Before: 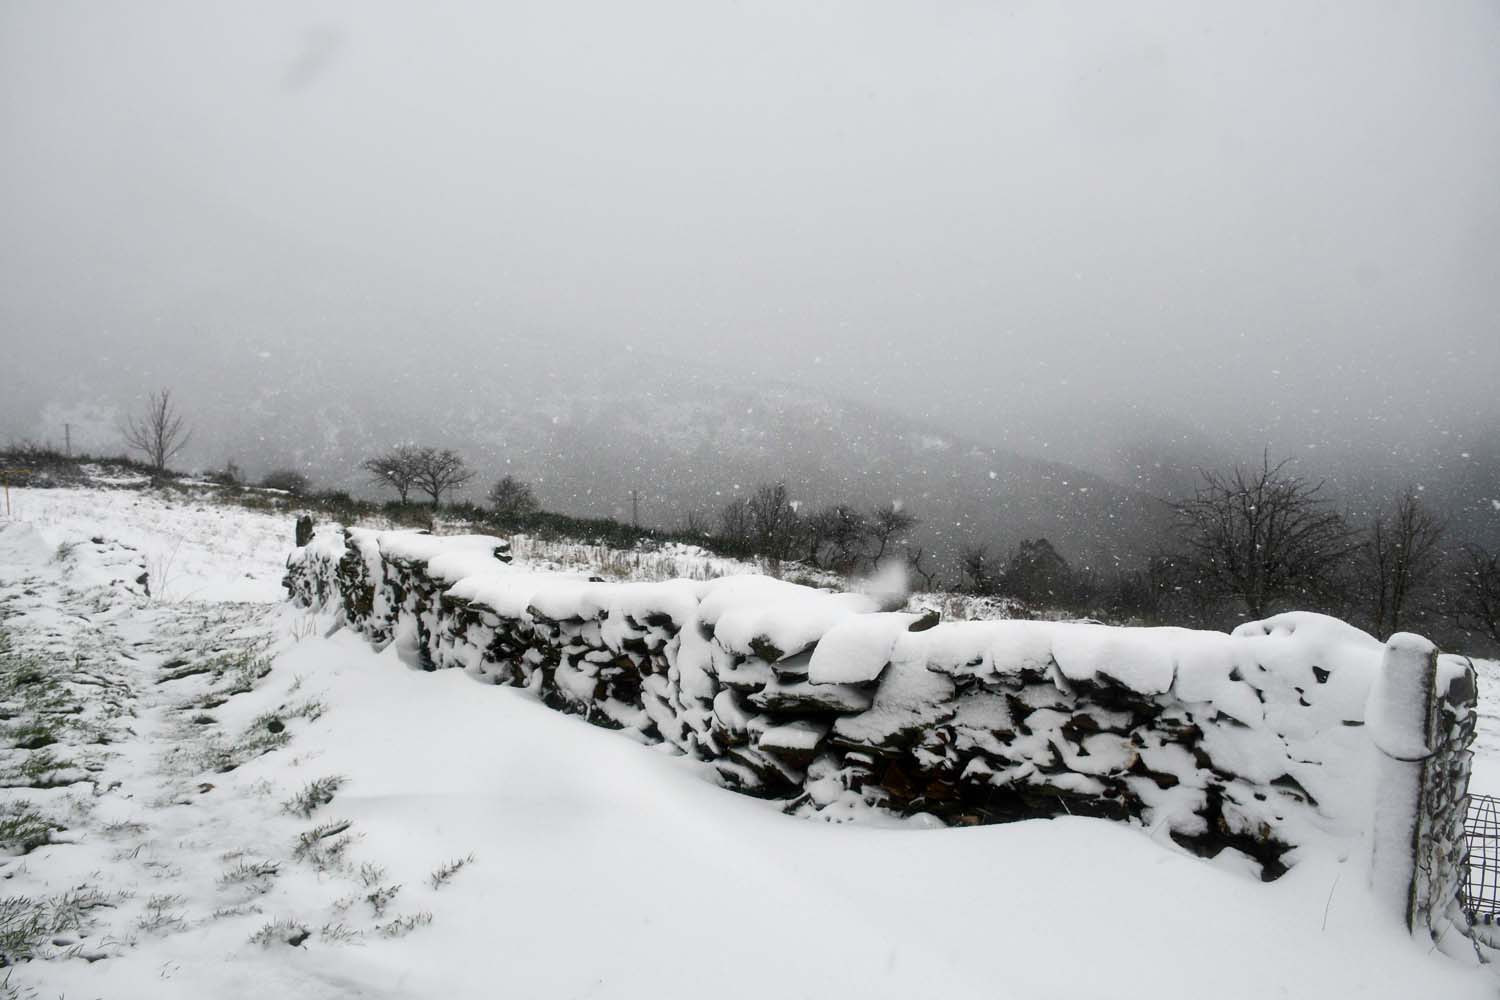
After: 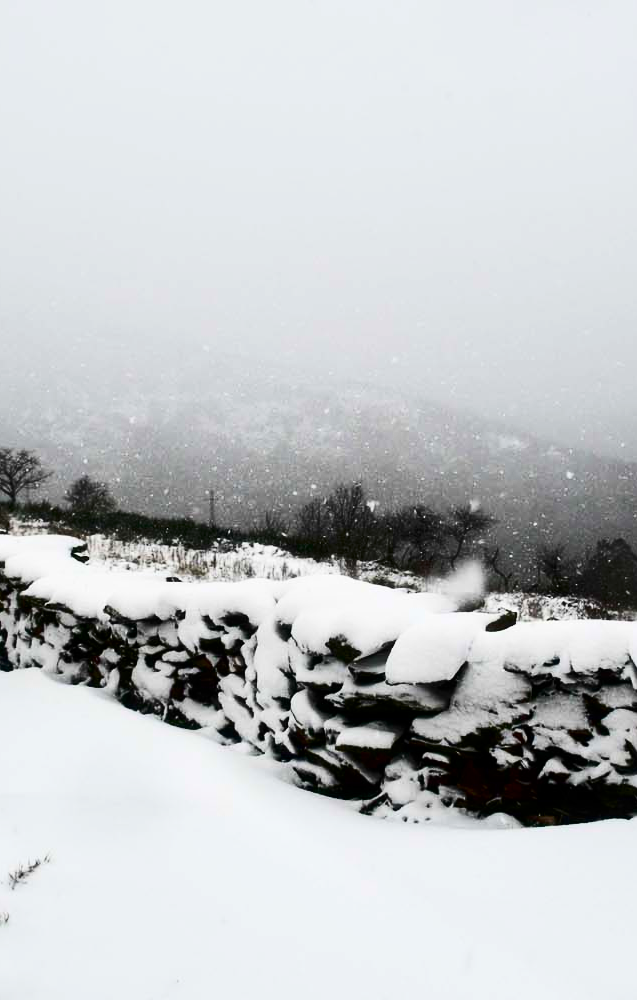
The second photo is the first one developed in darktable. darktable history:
contrast brightness saturation: contrast 0.322, brightness -0.068, saturation 0.17
crop: left 28.236%, right 29.286%
